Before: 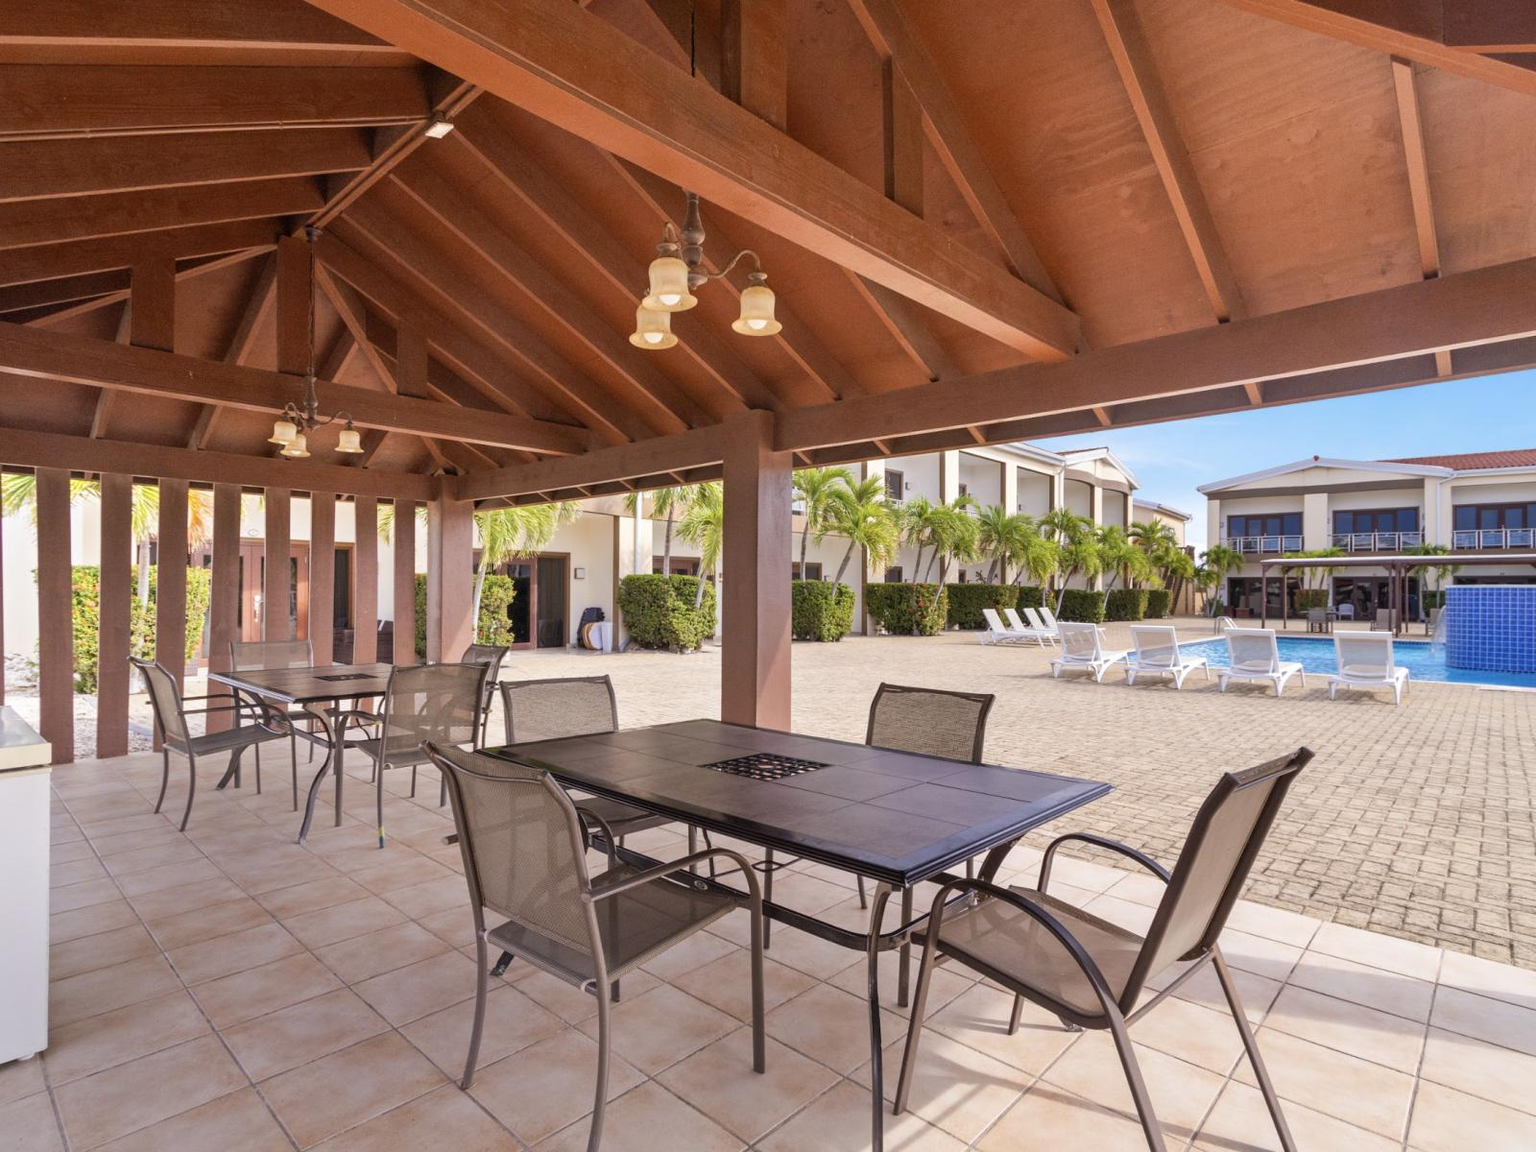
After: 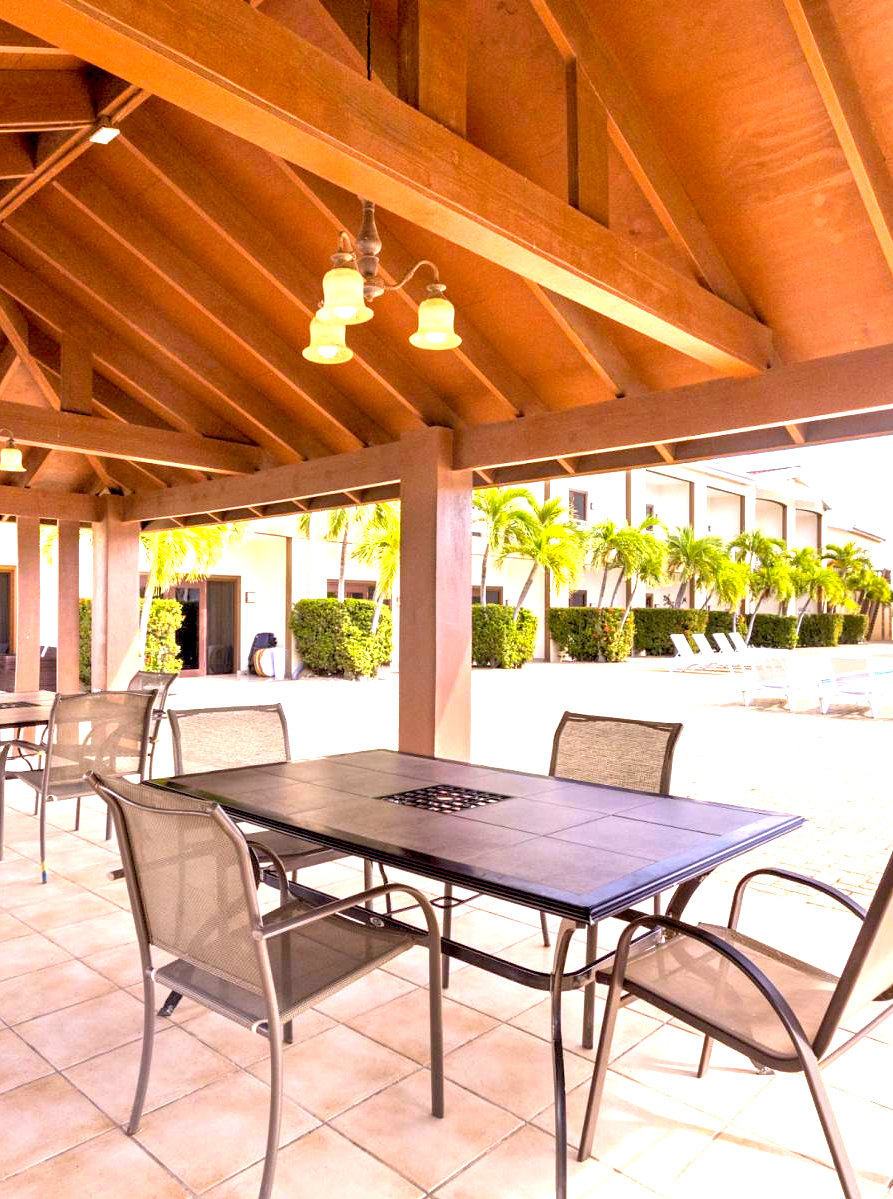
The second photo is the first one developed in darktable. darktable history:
crop: left 22.077%, right 22.085%, bottom 0.006%
color balance rgb: shadows lift › hue 86.39°, power › luminance 1.098%, power › chroma 0.404%, power › hue 36.75°, white fulcrum 0.985 EV, linear chroma grading › shadows -9.729%, linear chroma grading › global chroma 20.403%, perceptual saturation grading › global saturation 0.503%, perceptual brilliance grading › global brilliance 11.222%, global vibrance 7.894%
exposure: black level correction 0.008, exposure 0.982 EV, compensate highlight preservation false
